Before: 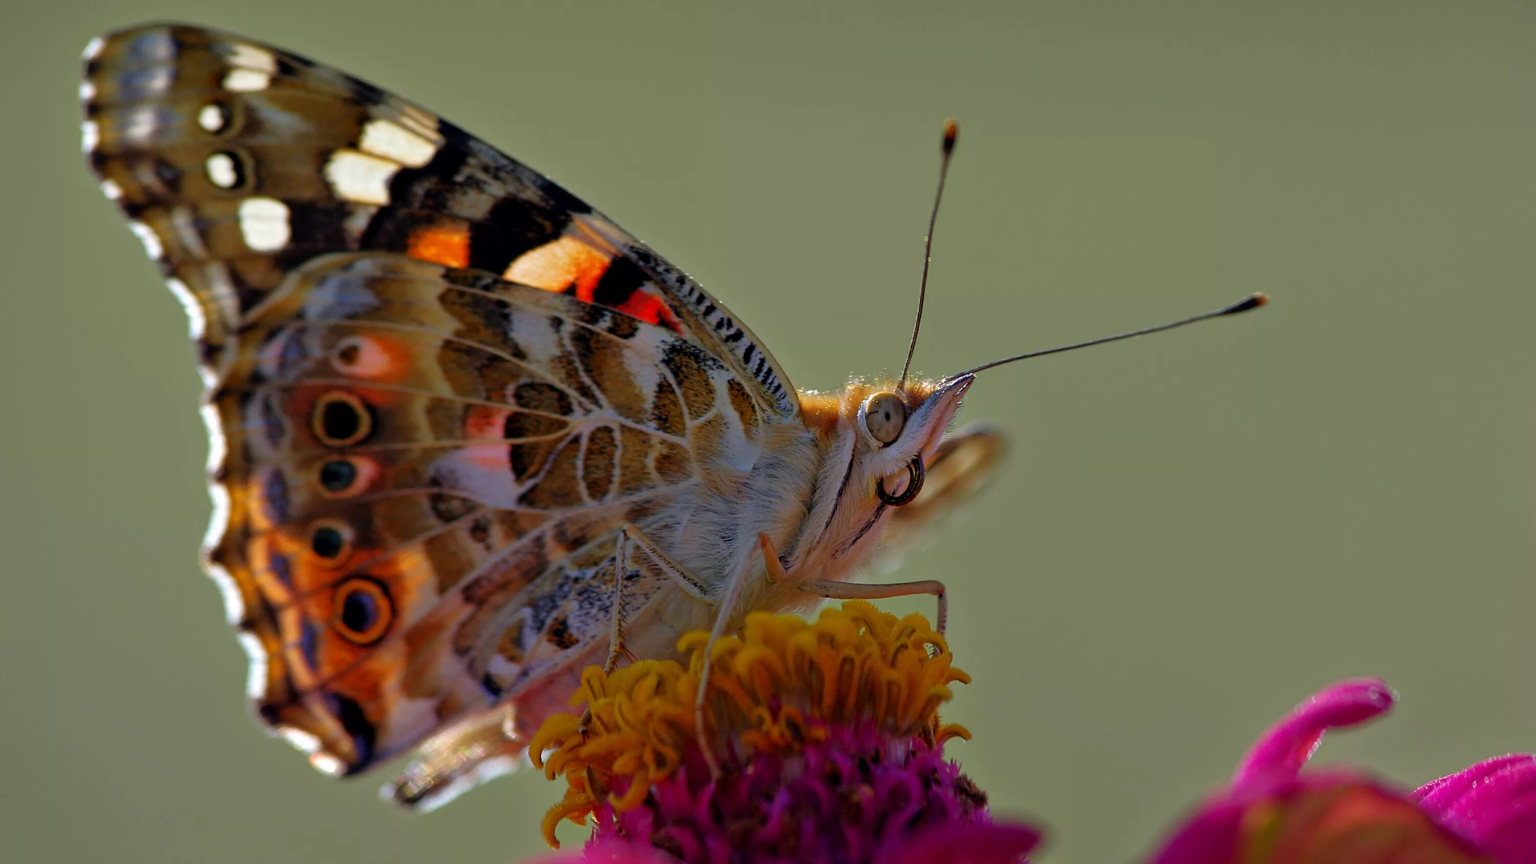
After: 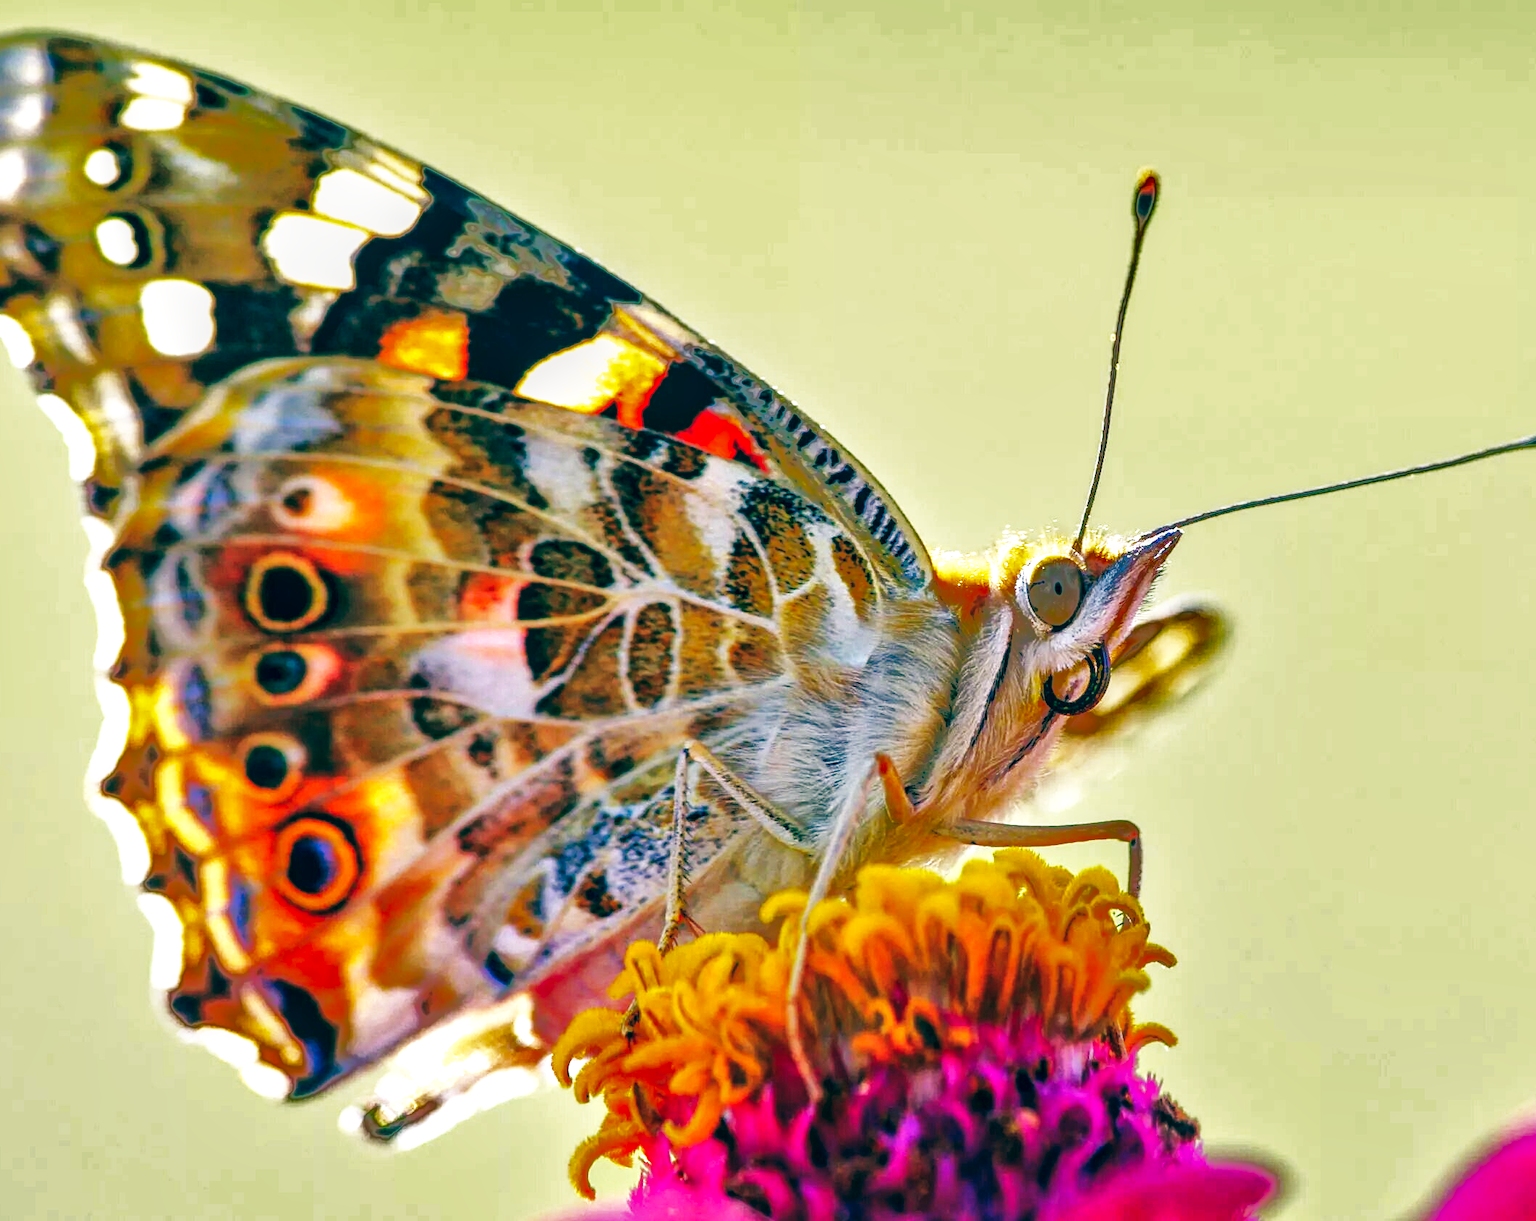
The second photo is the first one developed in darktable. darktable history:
color balance: lift [1.005, 0.99, 1.007, 1.01], gamma [1, 0.979, 1.011, 1.021], gain [0.923, 1.098, 1.025, 0.902], input saturation 90.45%, contrast 7.73%, output saturation 105.91%
crop and rotate: left 9.061%, right 20.142%
base curve: curves: ch0 [(0, 0) (0.007, 0.004) (0.027, 0.03) (0.046, 0.07) (0.207, 0.54) (0.442, 0.872) (0.673, 0.972) (1, 1)], preserve colors none
exposure: black level correction 0, exposure 1.379 EV, compensate exposure bias true, compensate highlight preservation false
local contrast: detail 130%
shadows and highlights: shadows 38.43, highlights -74.54
white balance: red 0.988, blue 1.017
